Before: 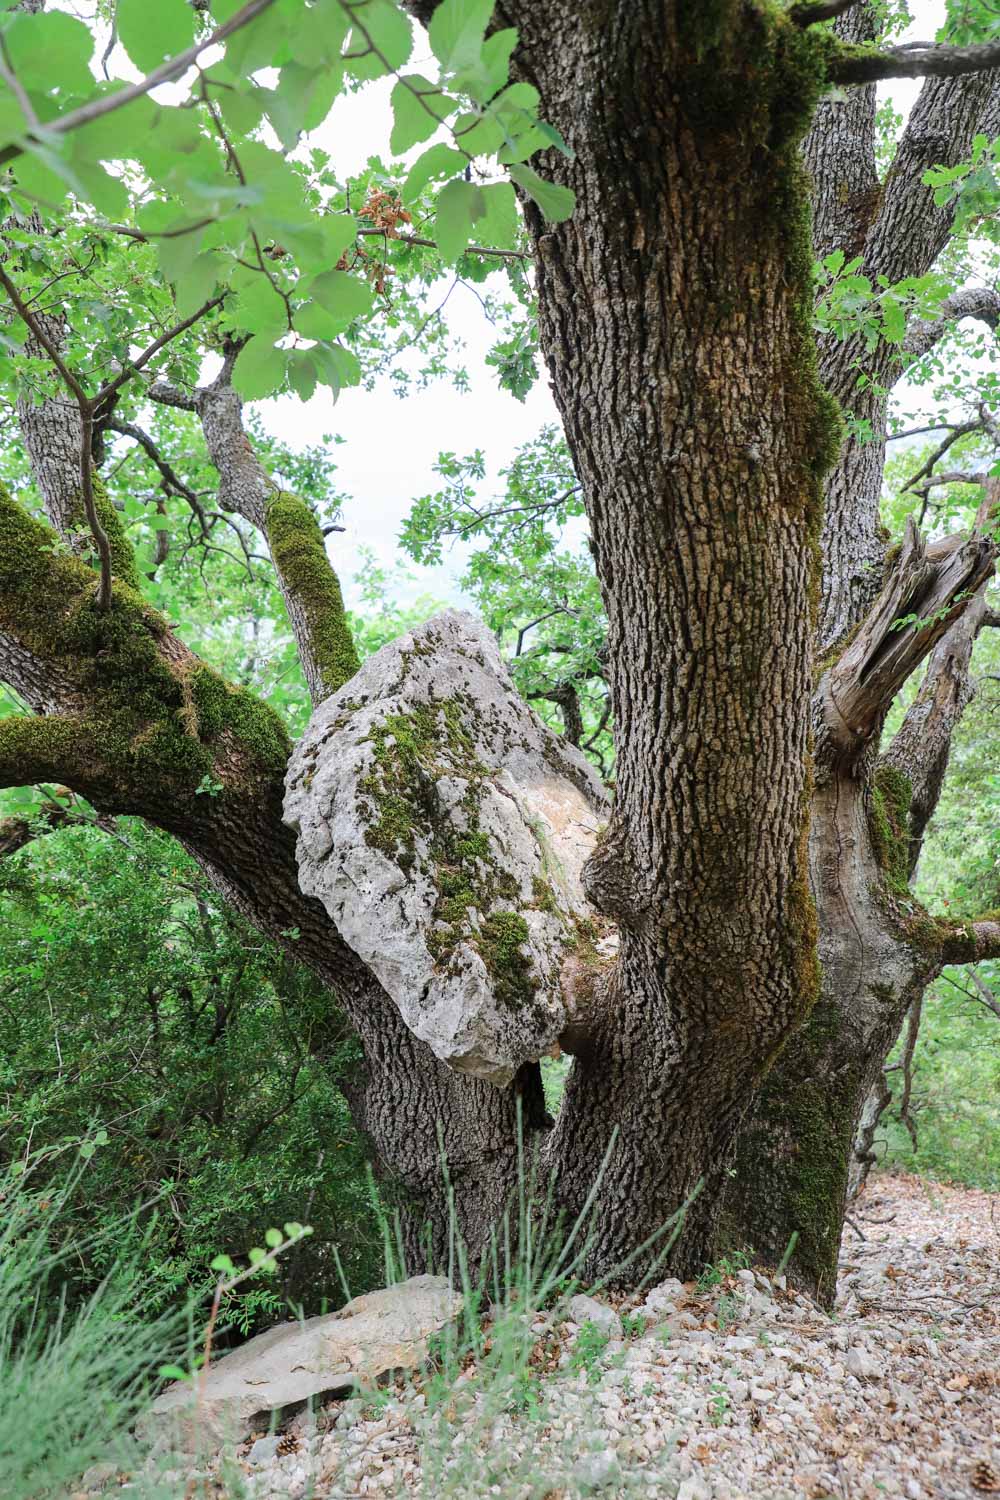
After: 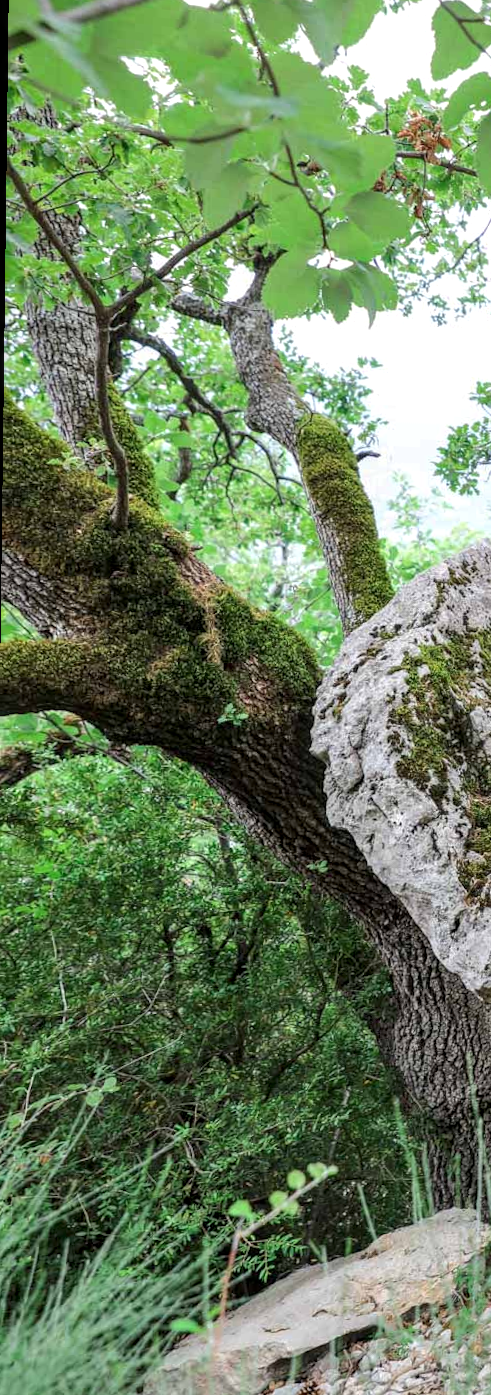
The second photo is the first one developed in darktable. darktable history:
white balance: emerald 1
local contrast: detail 130%
crop and rotate: left 0%, top 0%, right 50.845%
rotate and perspective: rotation 0.679°, lens shift (horizontal) 0.136, crop left 0.009, crop right 0.991, crop top 0.078, crop bottom 0.95
